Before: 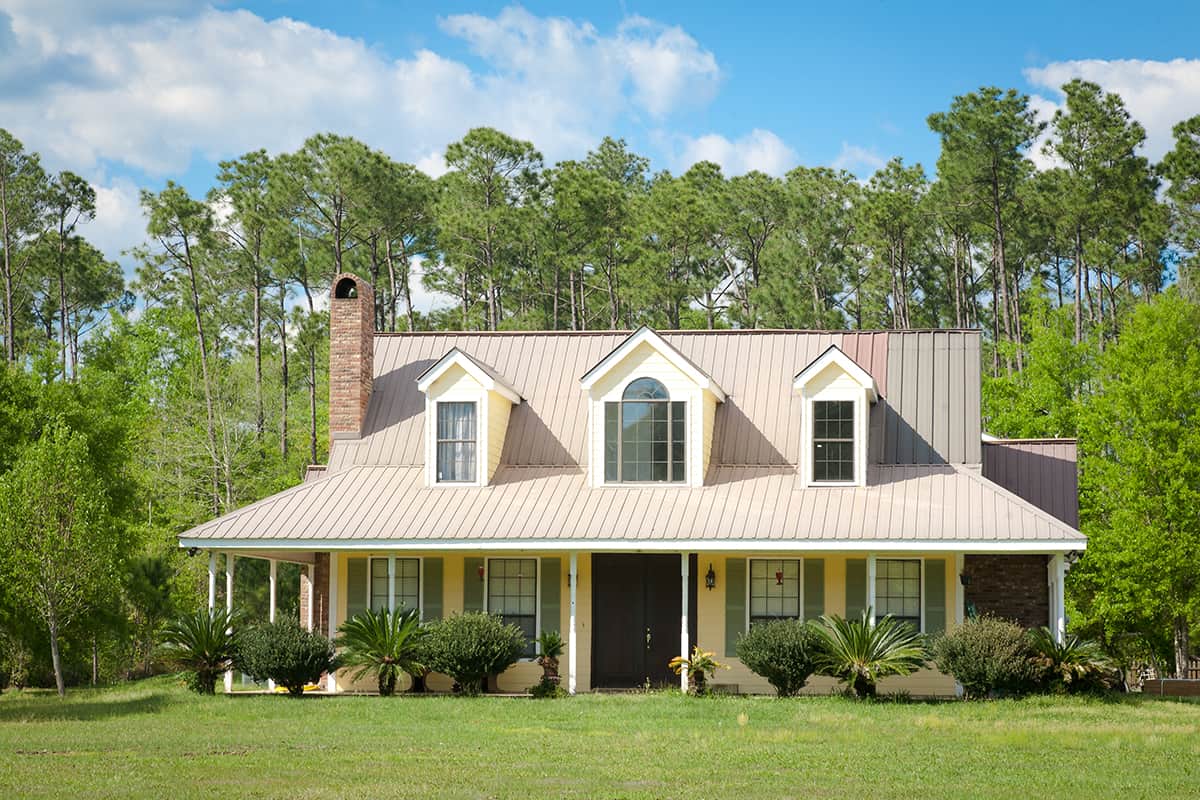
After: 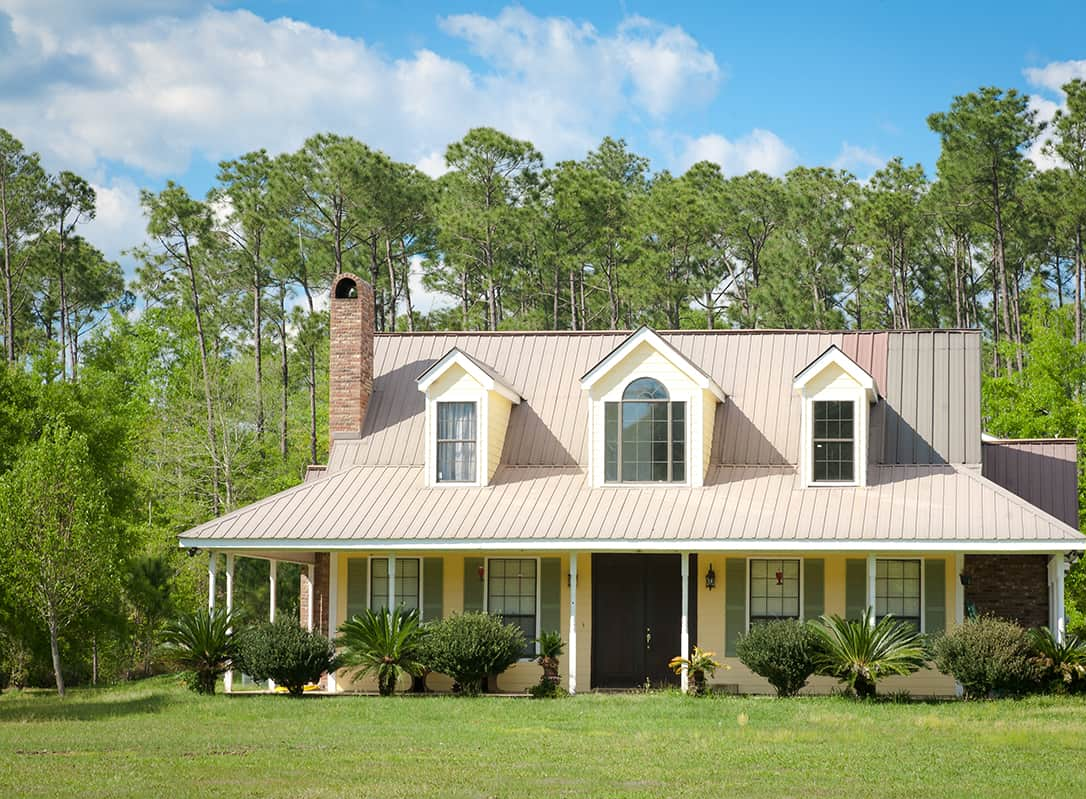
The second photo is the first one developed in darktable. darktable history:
crop: right 9.495%, bottom 0.04%
